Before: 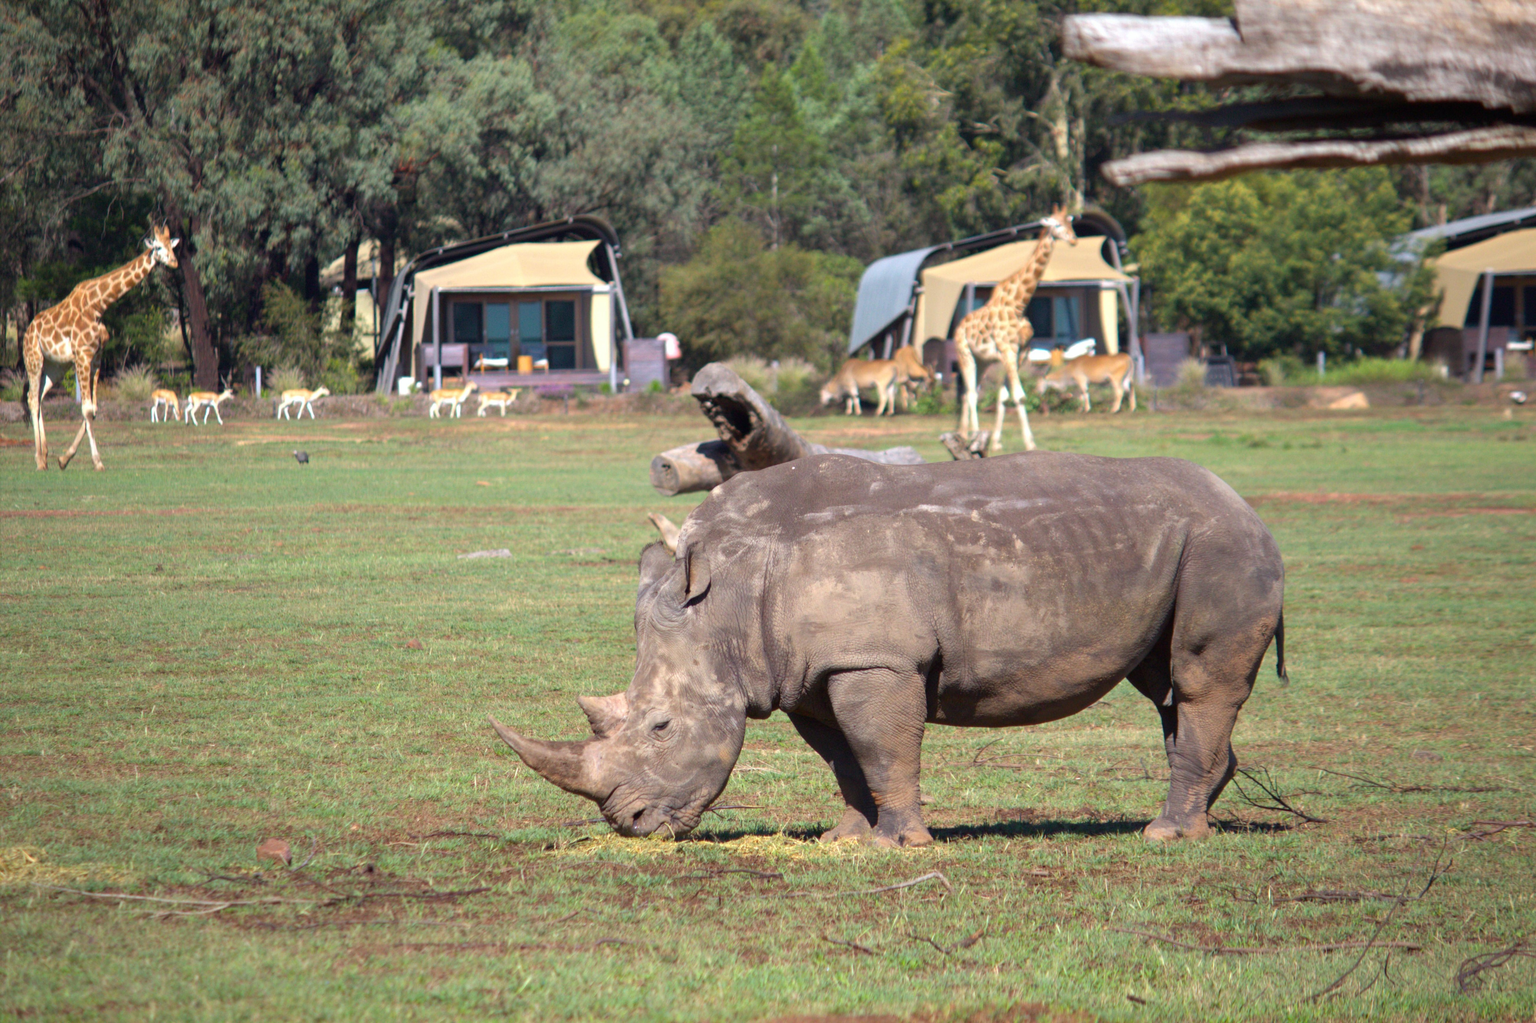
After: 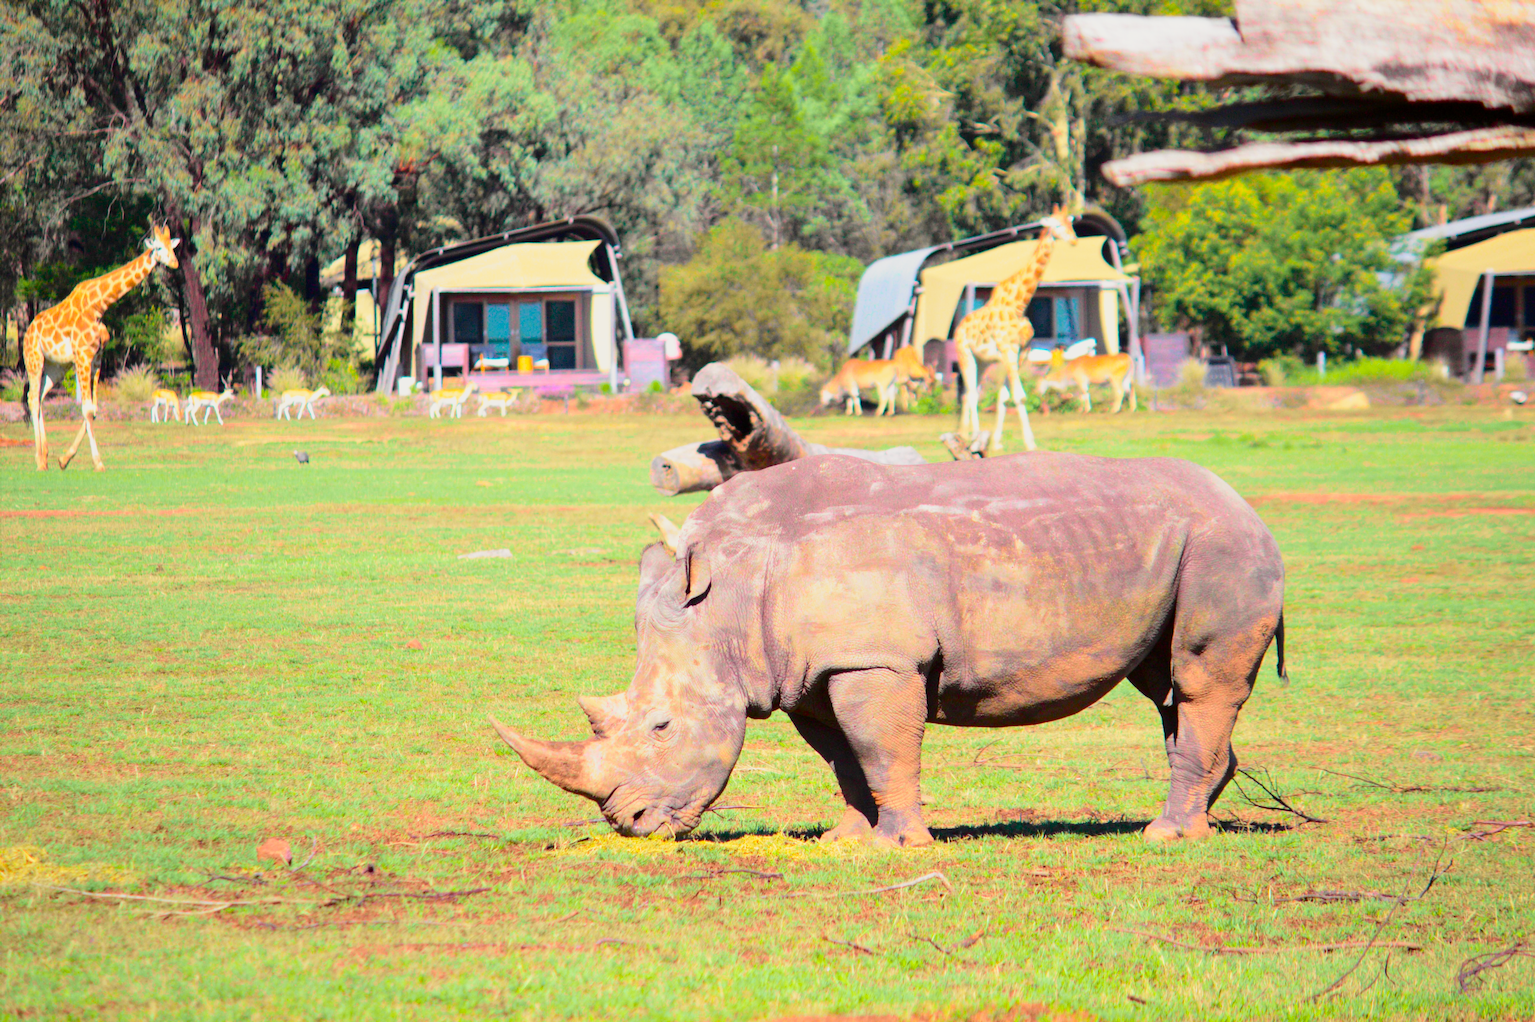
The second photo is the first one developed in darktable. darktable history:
color balance rgb: linear chroma grading › global chroma 13.3%, global vibrance 41.49%
tone curve: curves: ch0 [(0.014, 0) (0.13, 0.09) (0.227, 0.211) (0.33, 0.395) (0.494, 0.615) (0.662, 0.76) (0.795, 0.846) (1, 0.969)]; ch1 [(0, 0) (0.366, 0.367) (0.447, 0.416) (0.473, 0.484) (0.504, 0.502) (0.525, 0.518) (0.564, 0.601) (0.634, 0.66) (0.746, 0.804) (1, 1)]; ch2 [(0, 0) (0.333, 0.346) (0.375, 0.375) (0.424, 0.43) (0.476, 0.498) (0.496, 0.505) (0.517, 0.522) (0.548, 0.548) (0.579, 0.618) (0.651, 0.674) (0.688, 0.728) (1, 1)], color space Lab, independent channels, preserve colors none
base curve: curves: ch0 [(0, 0) (0.088, 0.125) (0.176, 0.251) (0.354, 0.501) (0.613, 0.749) (1, 0.877)], preserve colors none
